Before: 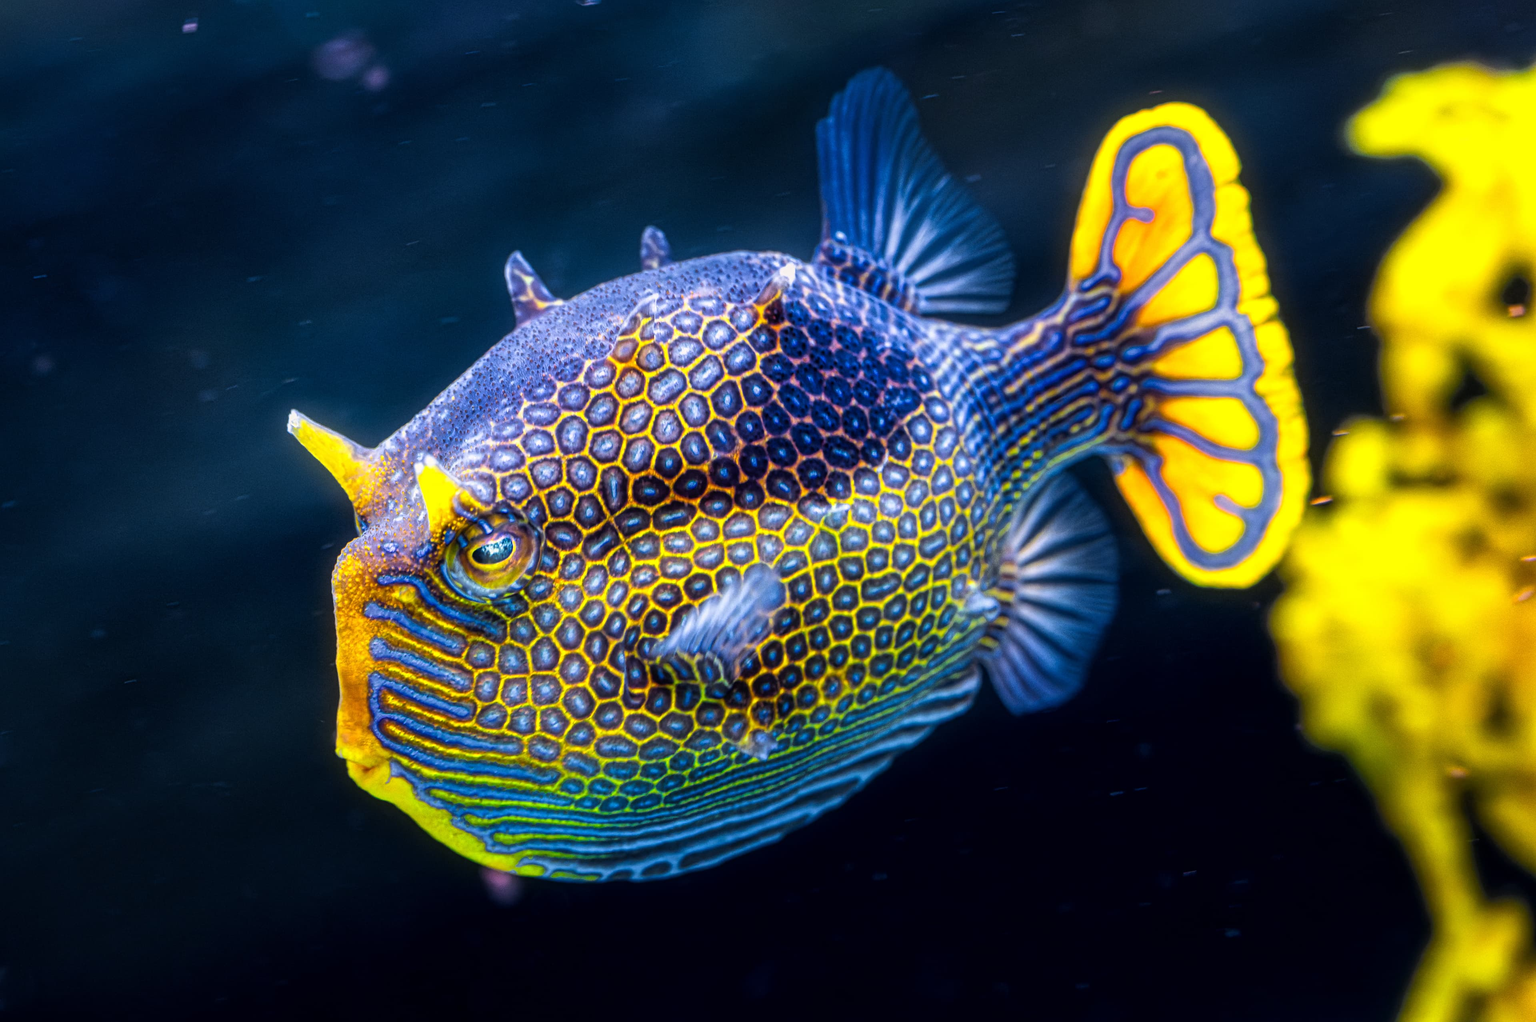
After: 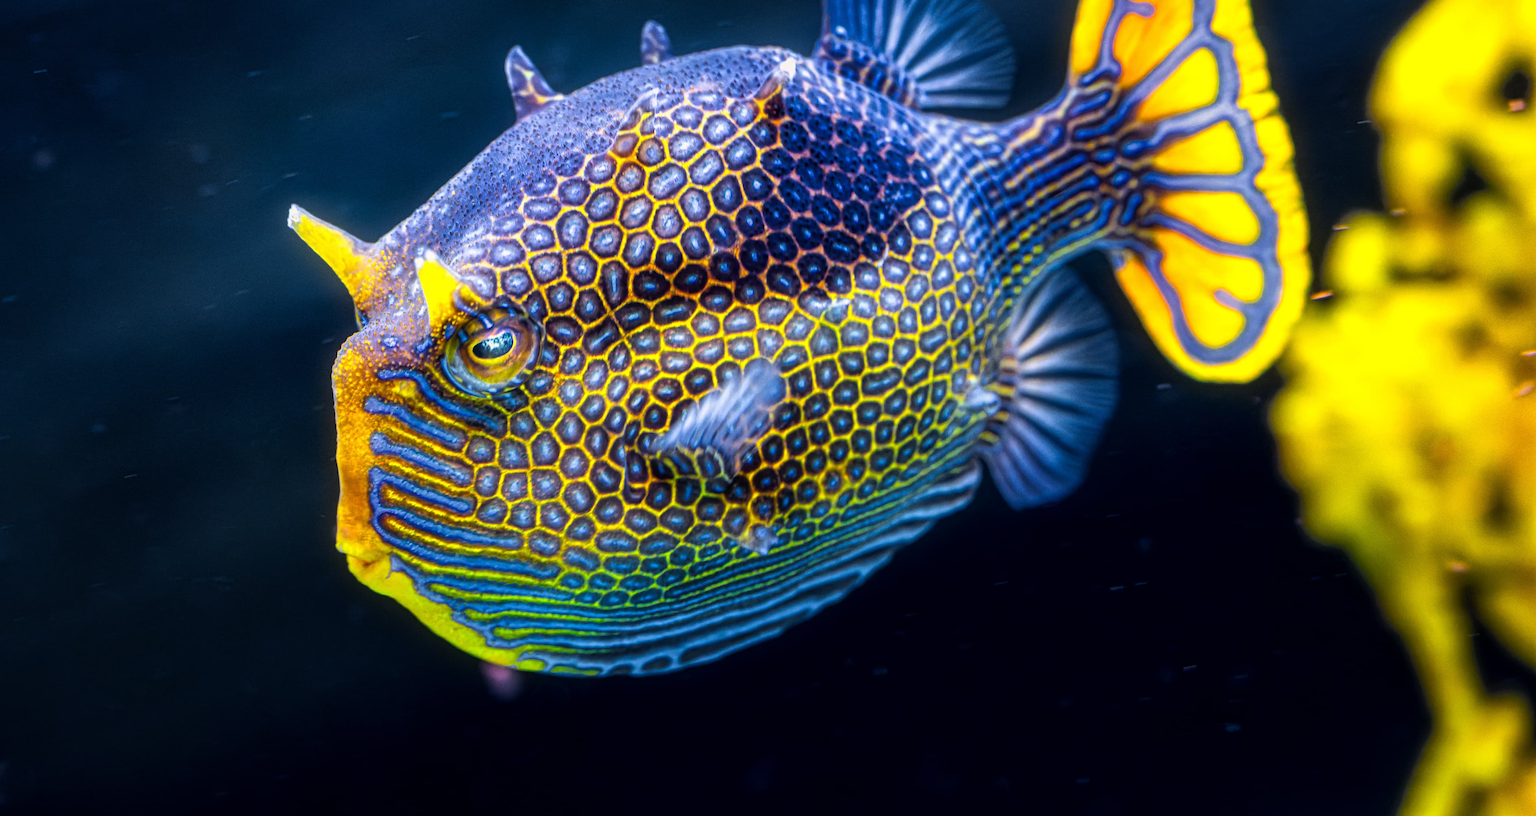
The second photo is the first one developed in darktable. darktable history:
crop and rotate: top 20.153%
